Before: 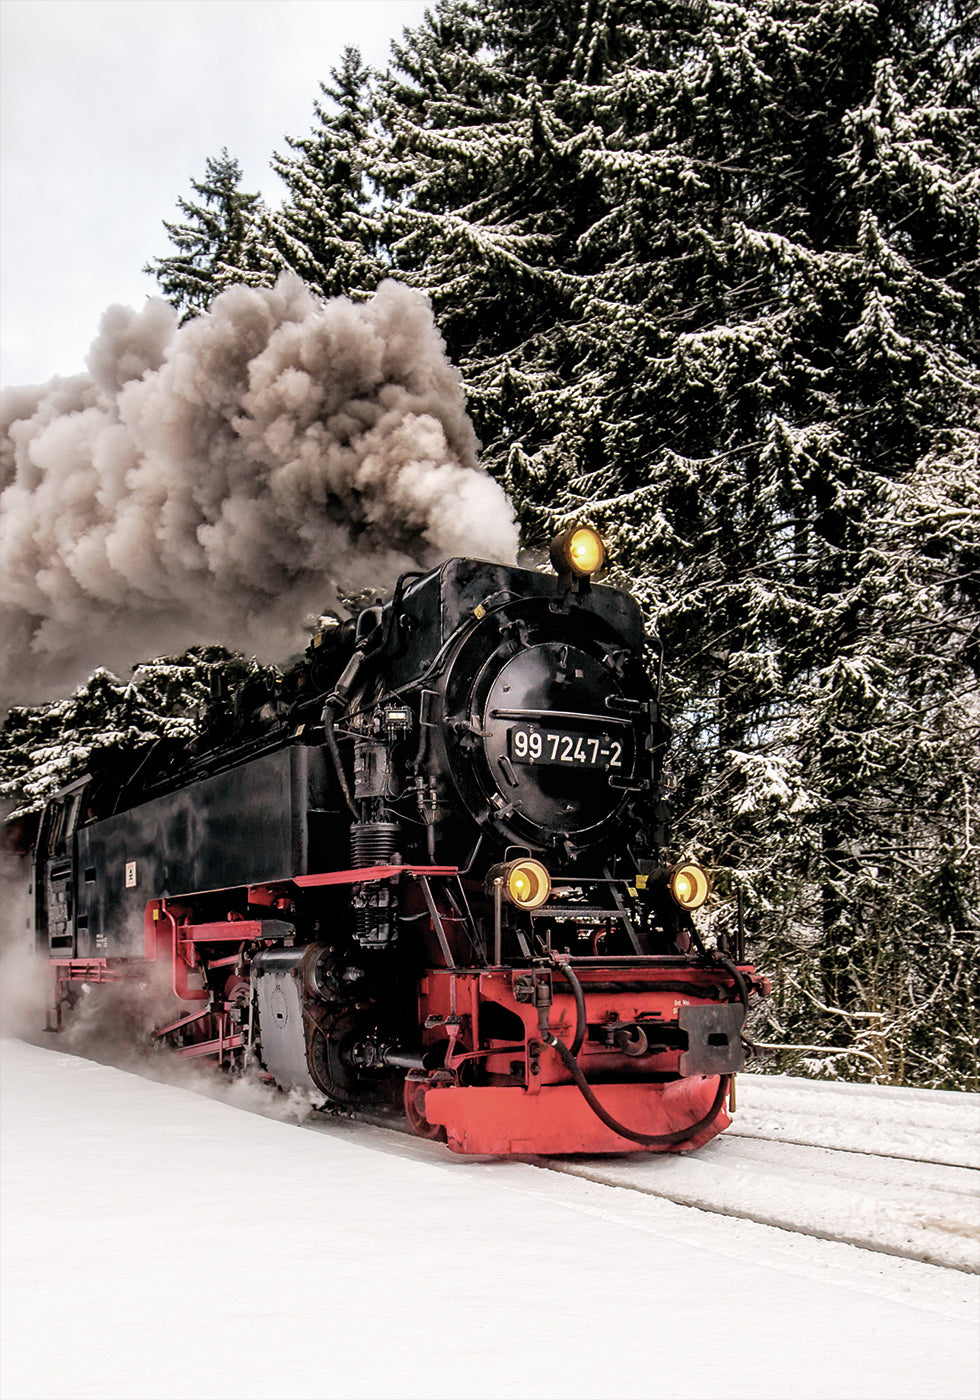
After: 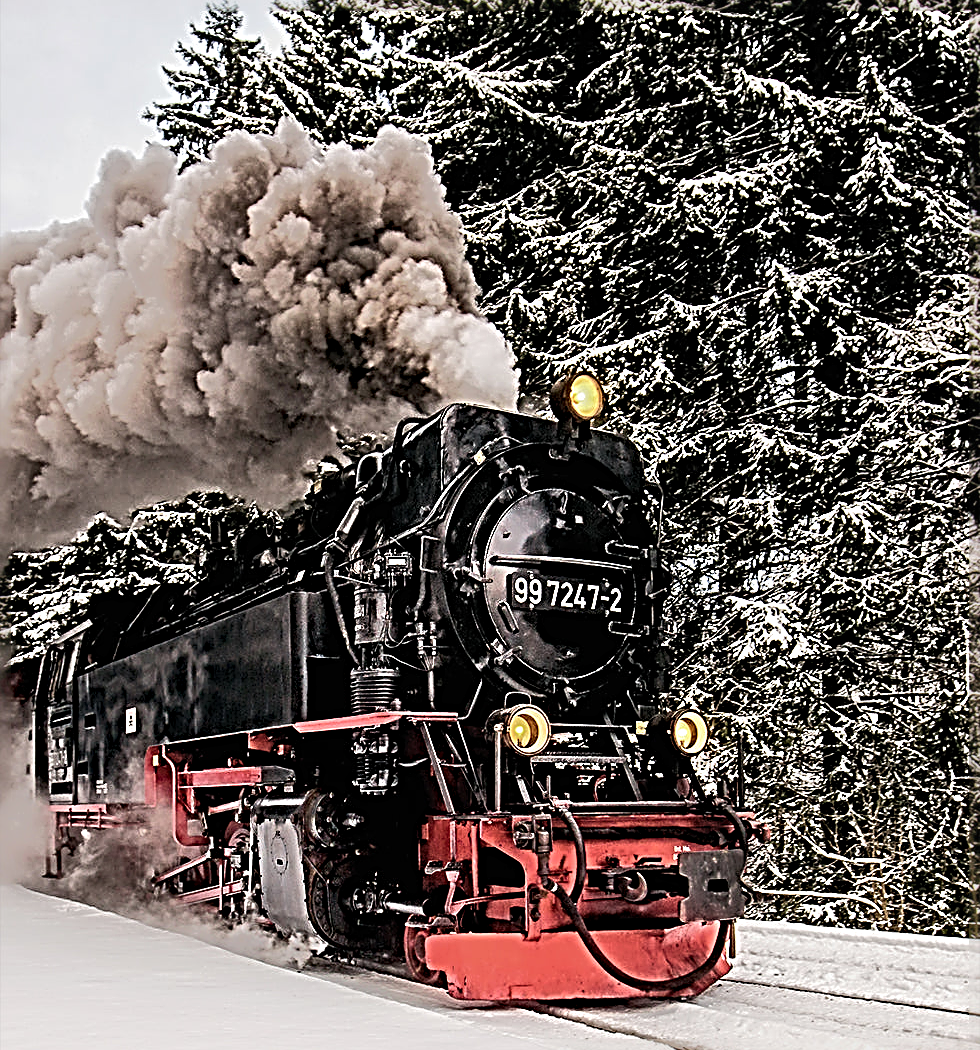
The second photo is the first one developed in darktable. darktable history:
crop: top 11.053%, bottom 13.89%
tone equalizer: -8 EV -1.97 EV, -7 EV -1.99 EV, -6 EV -1.99 EV, -5 EV -1.96 EV, -4 EV -1.98 EV, -3 EV -1.97 EV, -2 EV -1.98 EV, -1 EV -1.62 EV, +0 EV -1.97 EV, edges refinement/feathering 500, mask exposure compensation -1.57 EV, preserve details no
sharpen: radius 4.03, amount 1.983
exposure: black level correction 0, exposure 1.761 EV, compensate exposure bias true, compensate highlight preservation false
